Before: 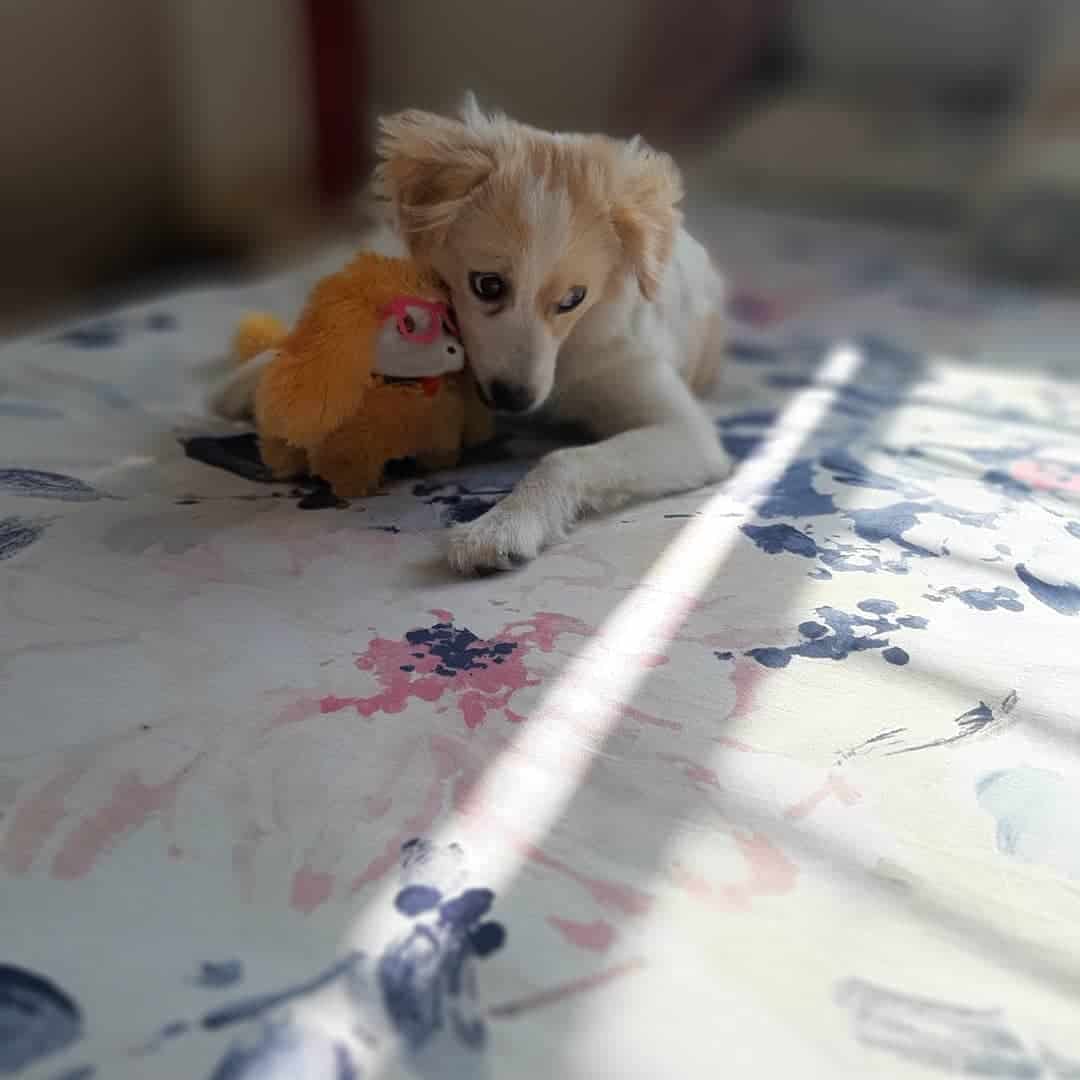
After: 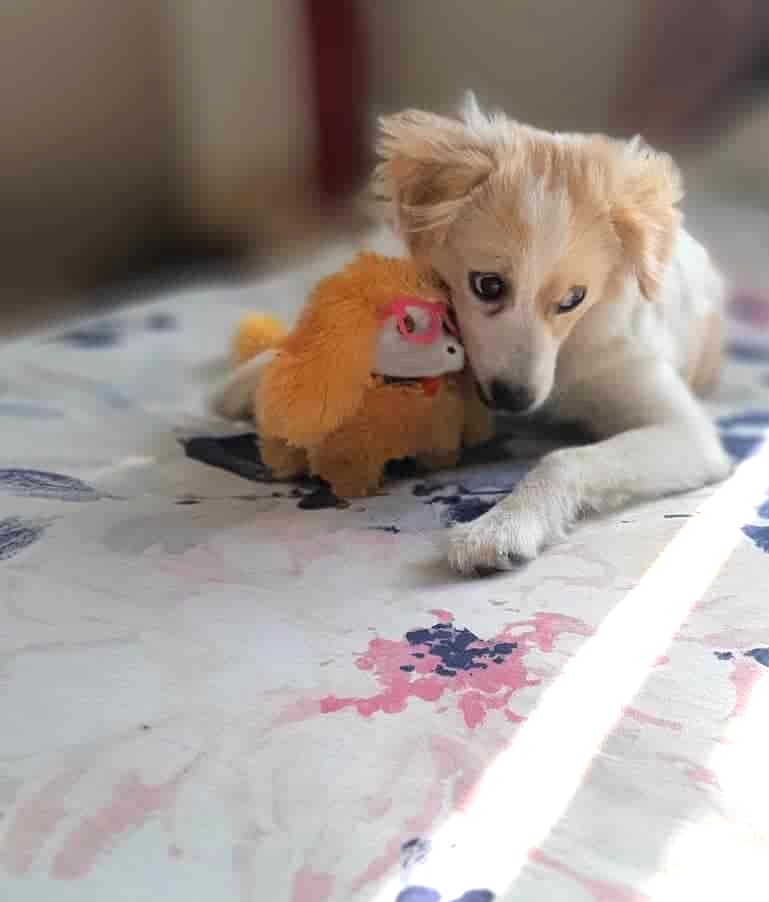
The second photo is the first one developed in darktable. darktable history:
crop: right 28.728%, bottom 16.391%
exposure: black level correction 0, exposure 1 EV, compensate exposure bias true, compensate highlight preservation false
contrast brightness saturation: contrast 0.049, brightness 0.06, saturation 0.014
